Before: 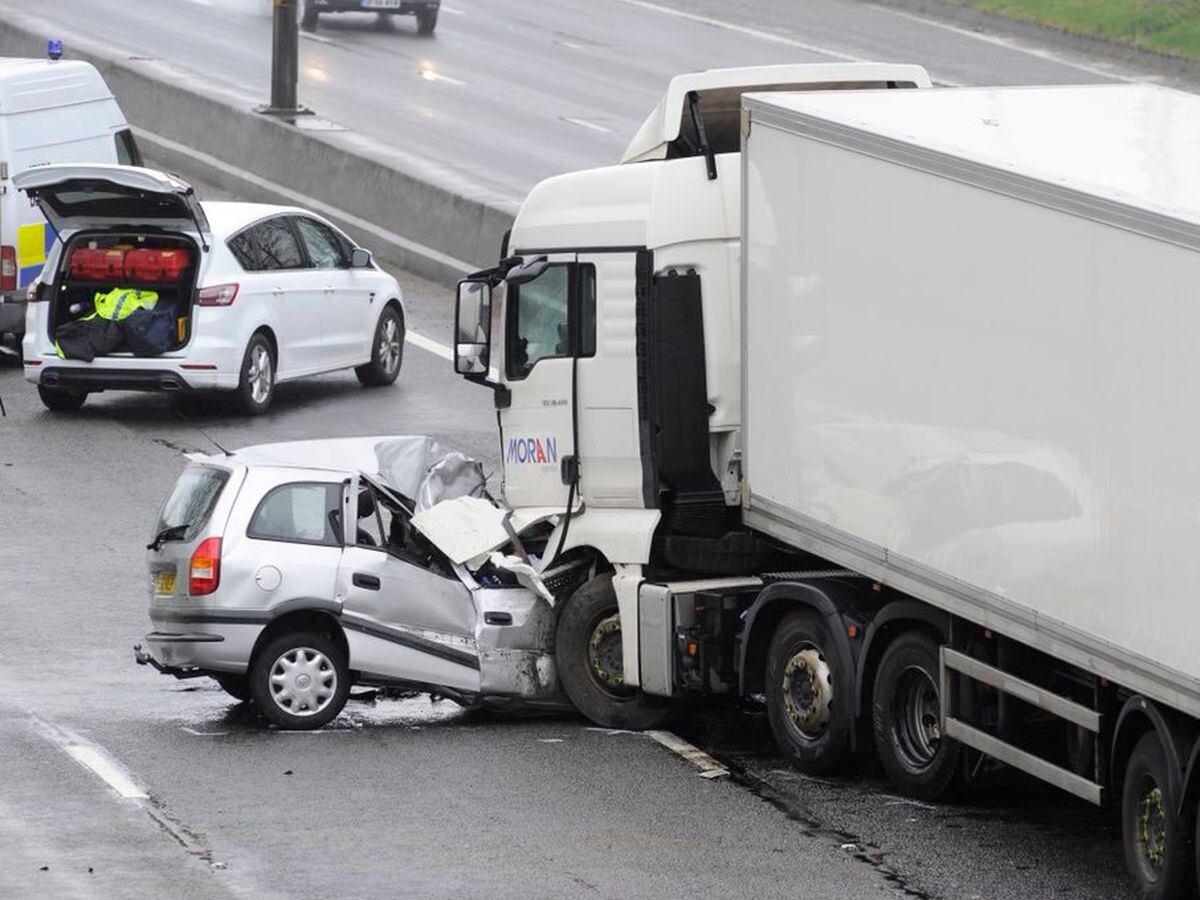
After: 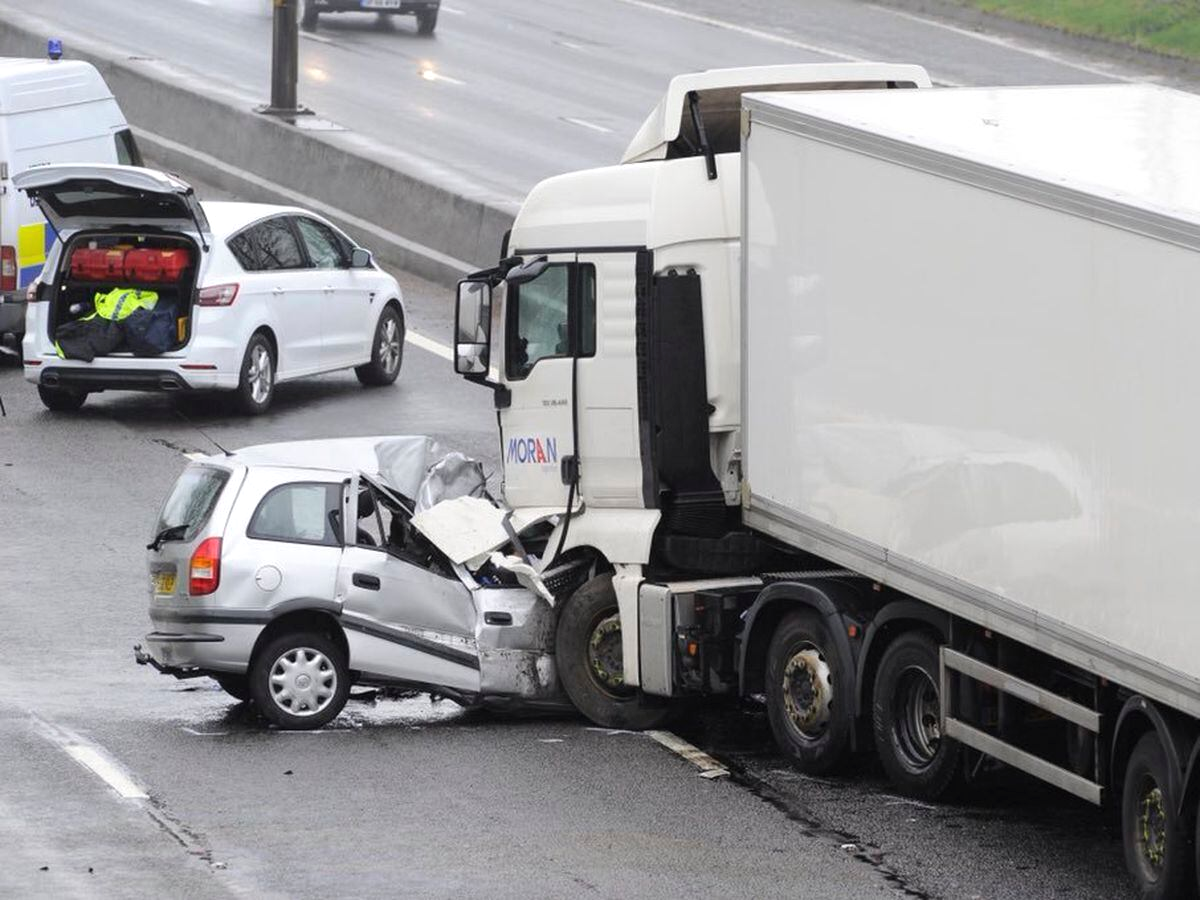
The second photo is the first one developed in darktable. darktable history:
exposure: black level correction -0.001, exposure 0.079 EV, compensate highlight preservation false
